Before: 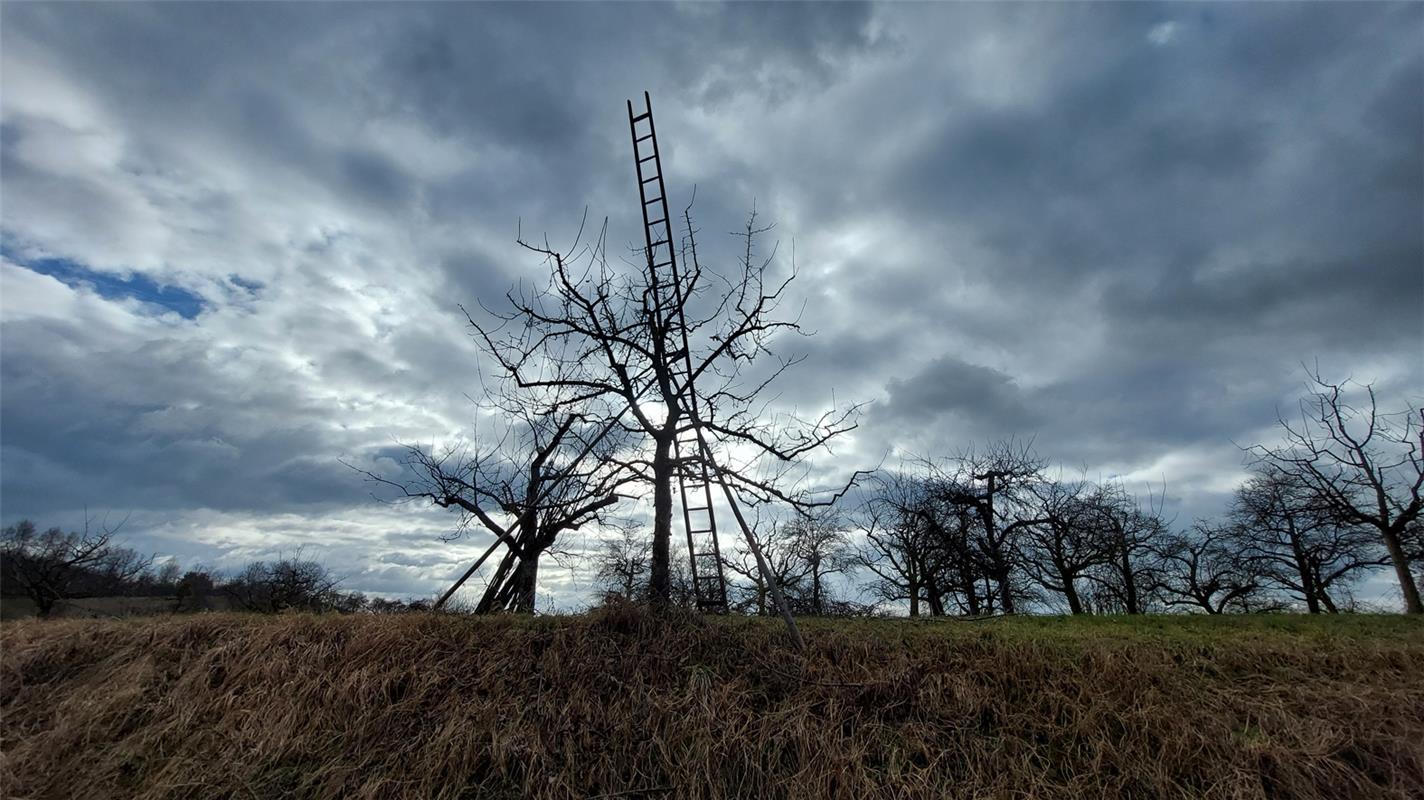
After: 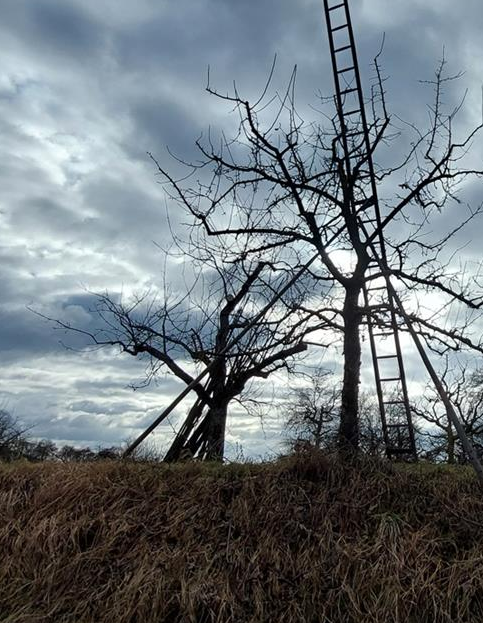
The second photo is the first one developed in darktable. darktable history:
crop and rotate: left 21.91%, top 19.095%, right 44.141%, bottom 2.981%
